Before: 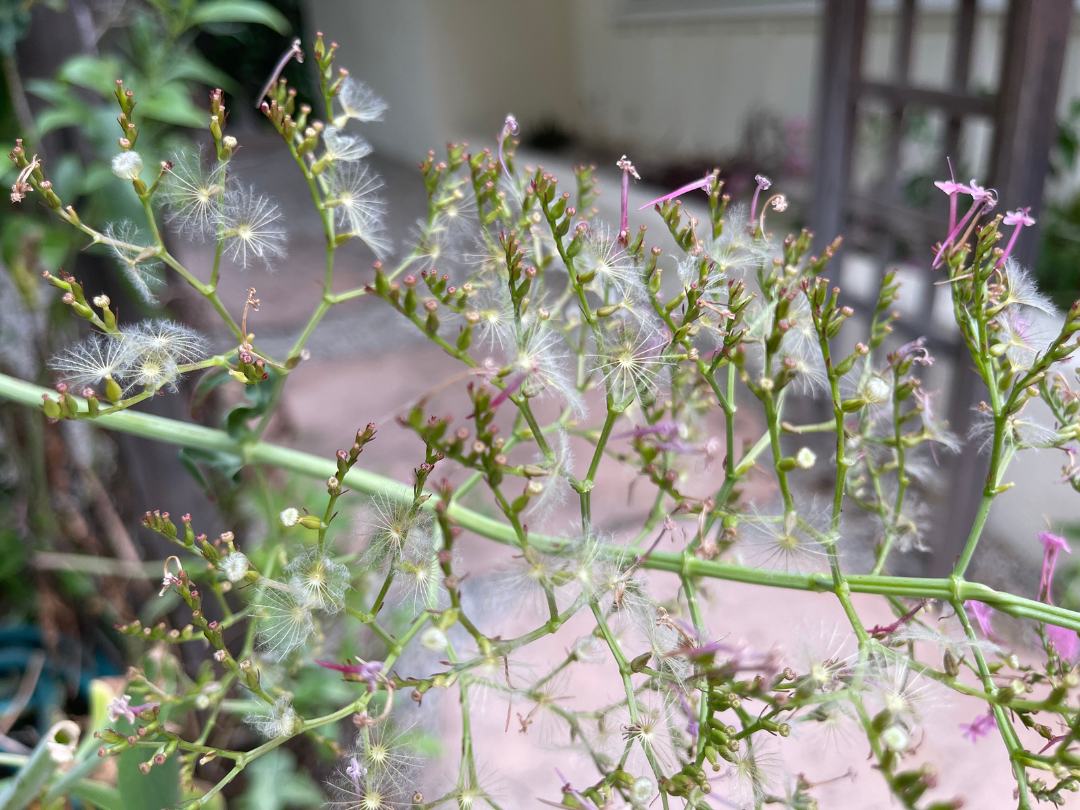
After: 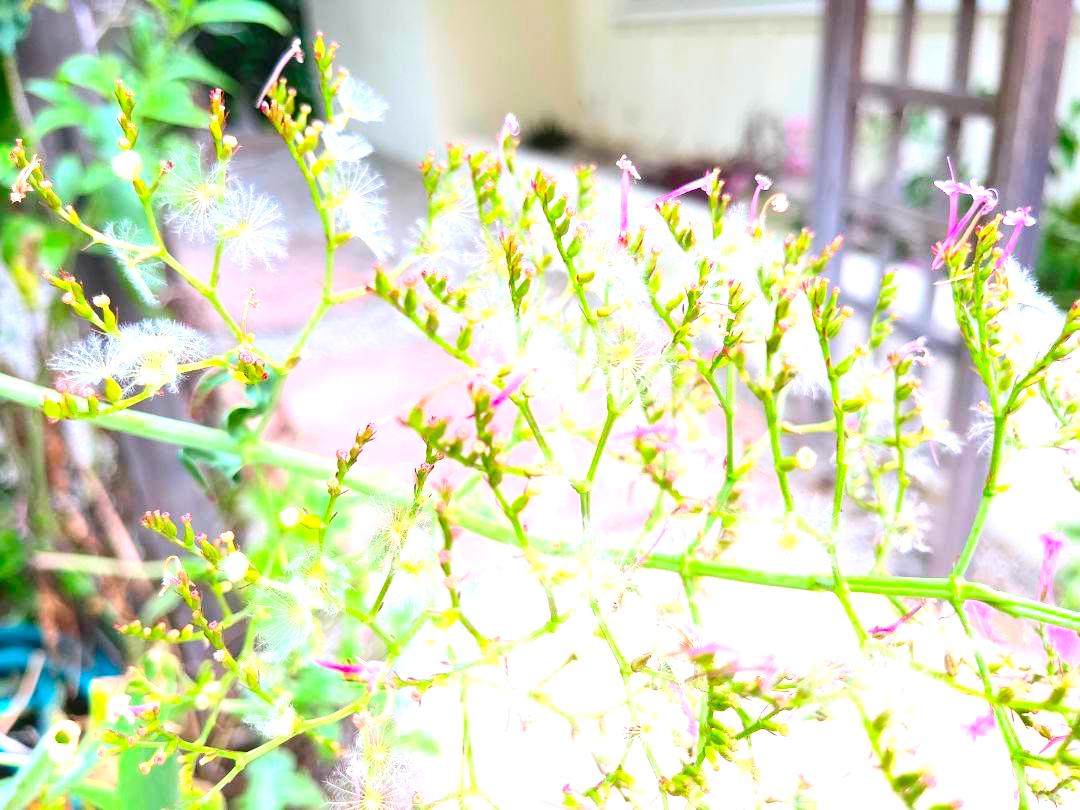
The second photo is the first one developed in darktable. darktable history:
contrast brightness saturation: contrast 0.2, brightness 0.2, saturation 0.8
exposure: black level correction 0, exposure 1.55 EV, compensate exposure bias true, compensate highlight preservation false
